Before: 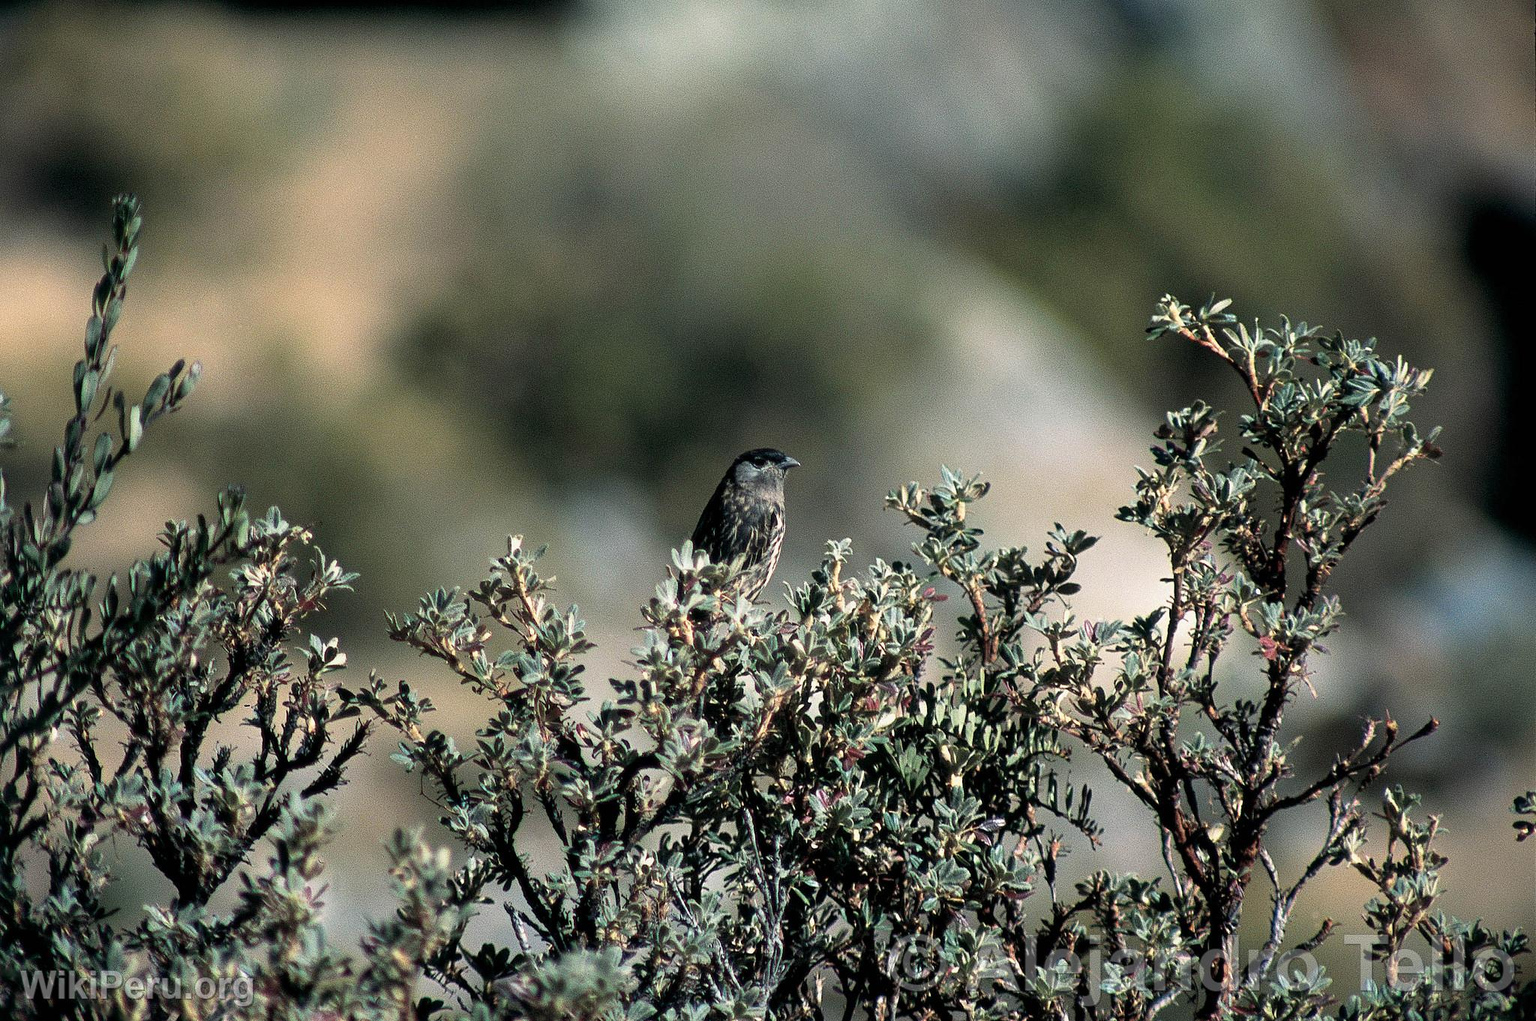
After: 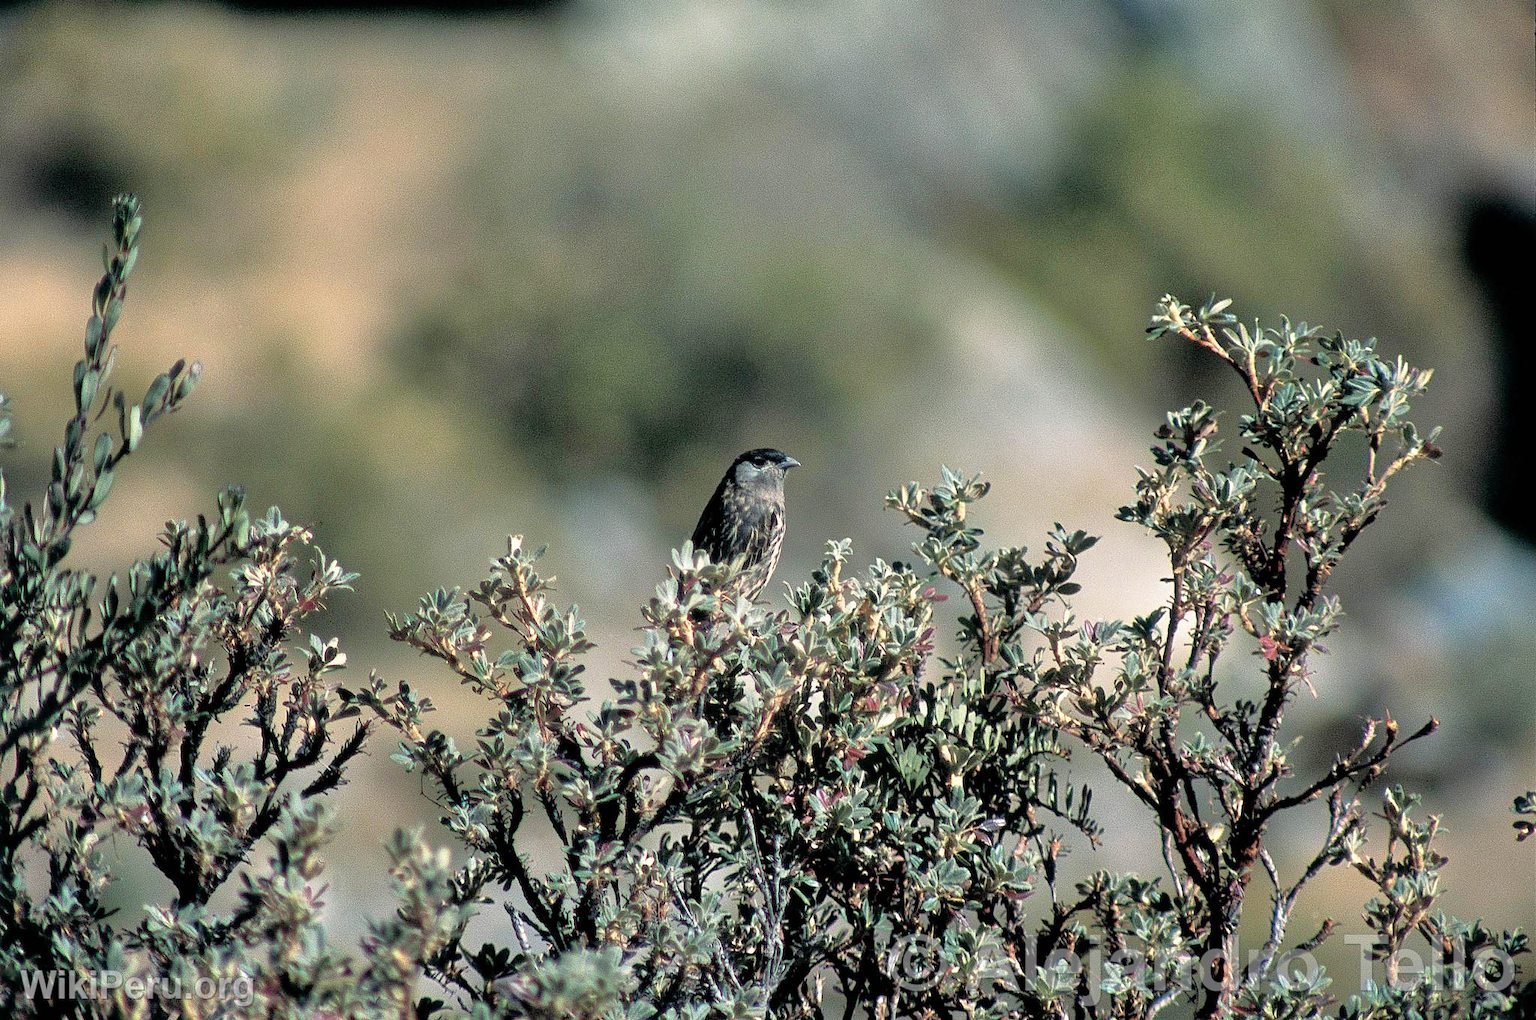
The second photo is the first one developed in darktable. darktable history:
tone equalizer: -7 EV 0.165 EV, -6 EV 0.591 EV, -5 EV 1.14 EV, -4 EV 1.31 EV, -3 EV 1.18 EV, -2 EV 0.6 EV, -1 EV 0.162 EV
